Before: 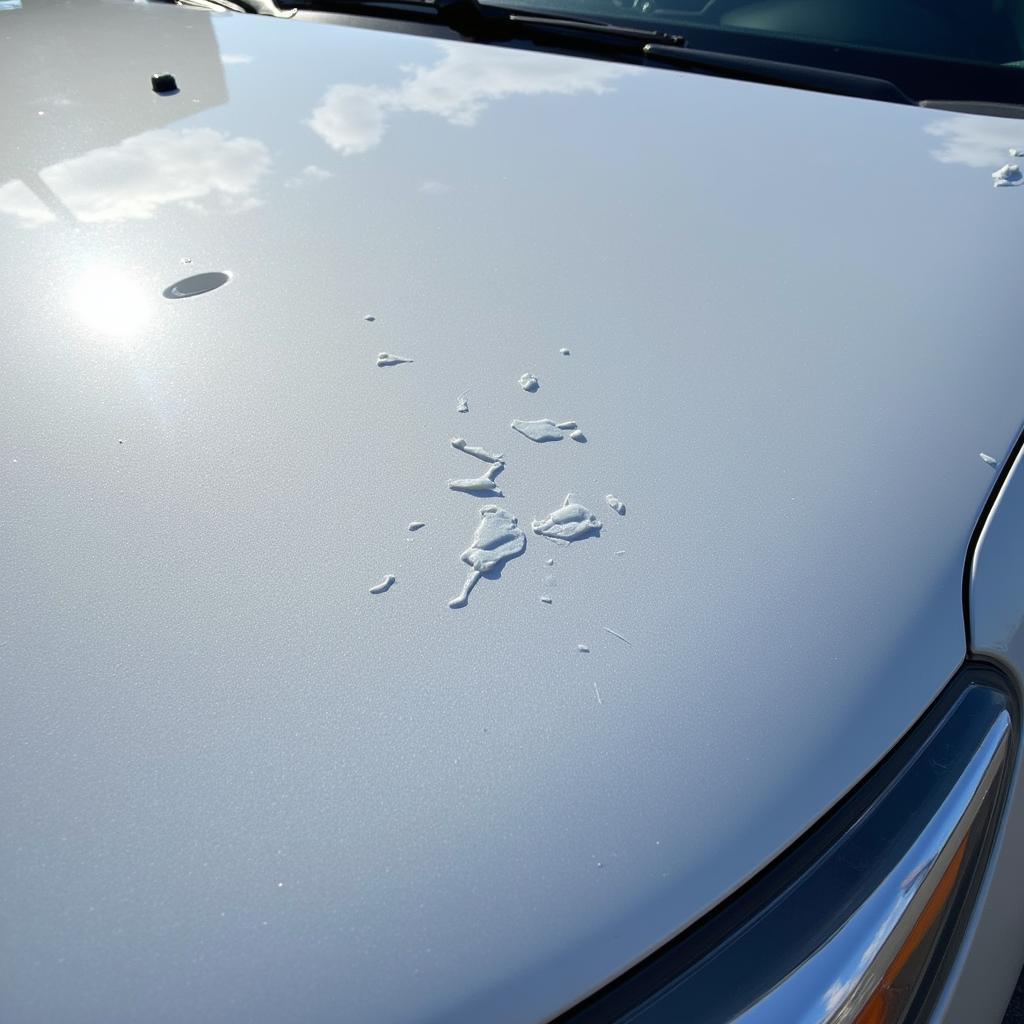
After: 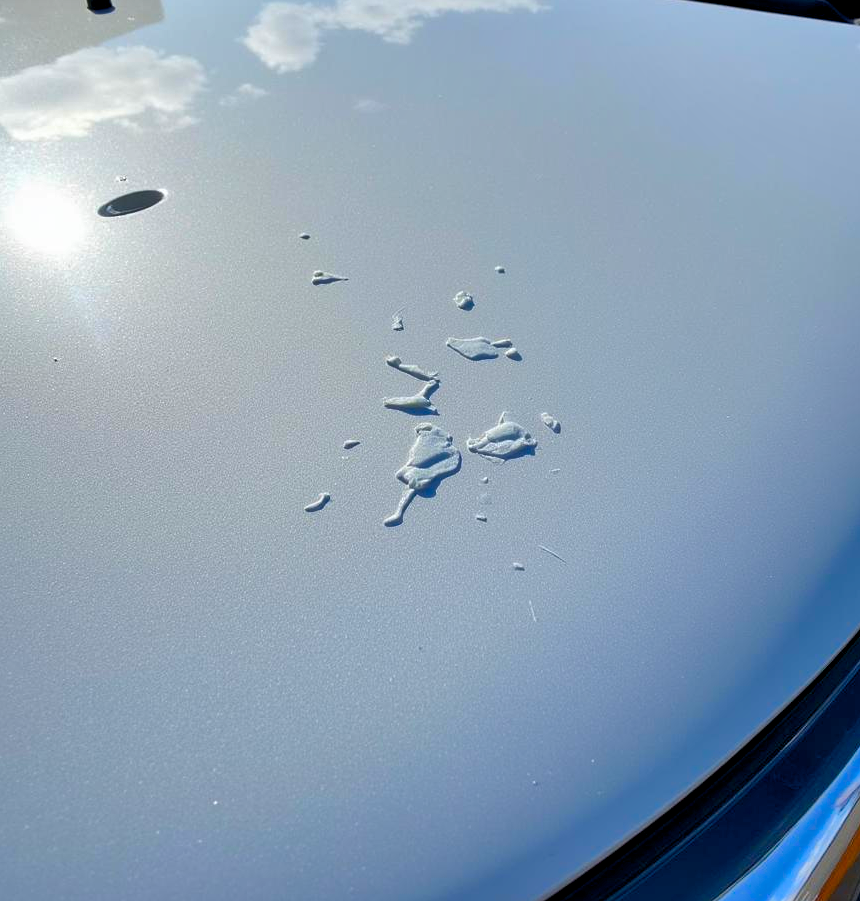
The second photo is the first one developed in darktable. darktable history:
color balance rgb: global offset › luminance -0.304%, global offset › hue 261.9°, perceptual saturation grading › global saturation 36.264%, perceptual saturation grading › shadows 34.688%
crop: left 6.439%, top 8.072%, right 9.549%, bottom 3.91%
shadows and highlights: low approximation 0.01, soften with gaussian
